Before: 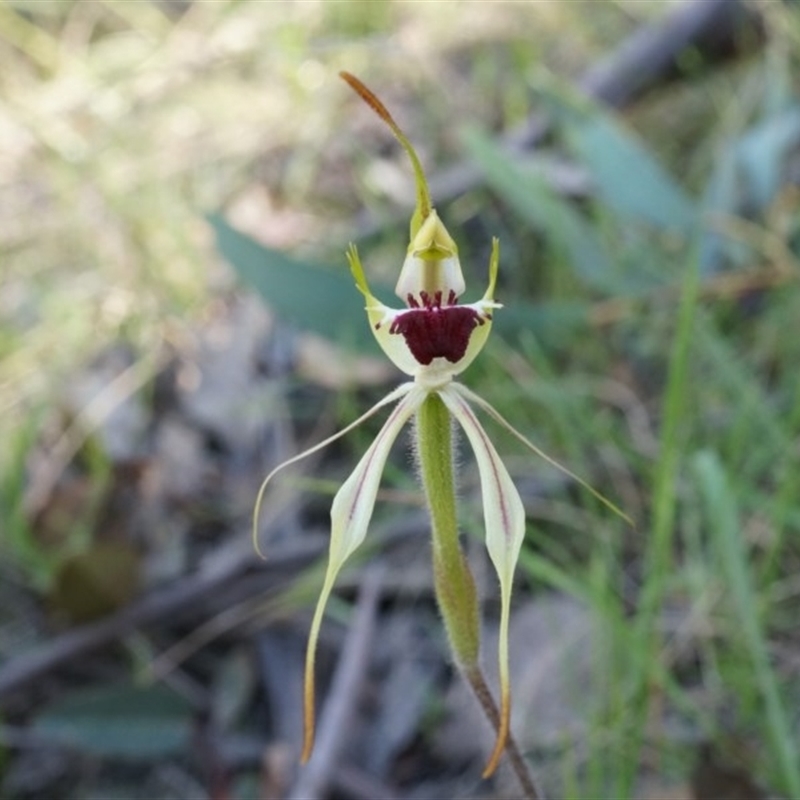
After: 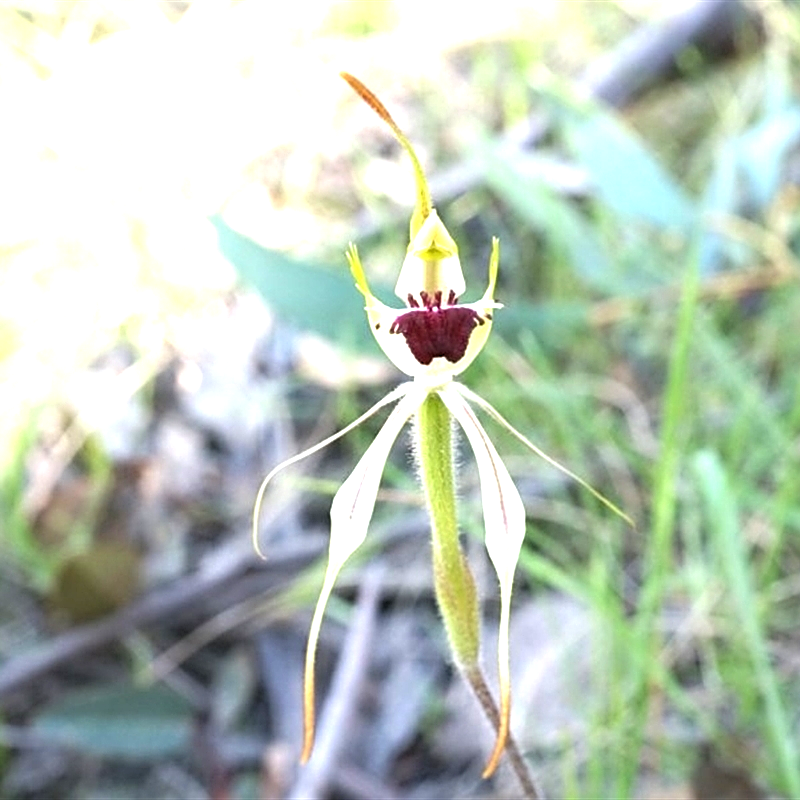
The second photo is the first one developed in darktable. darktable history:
levels: black 0.048%
exposure: black level correction 0, exposure 1.2 EV, compensate exposure bias true, compensate highlight preservation false
sharpen: on, module defaults
tone equalizer: -8 EV -0.44 EV, -7 EV -0.416 EV, -6 EV -0.373 EV, -5 EV -0.246 EV, -3 EV 0.216 EV, -2 EV 0.312 EV, -1 EV 0.394 EV, +0 EV 0.397 EV, mask exposure compensation -0.489 EV
